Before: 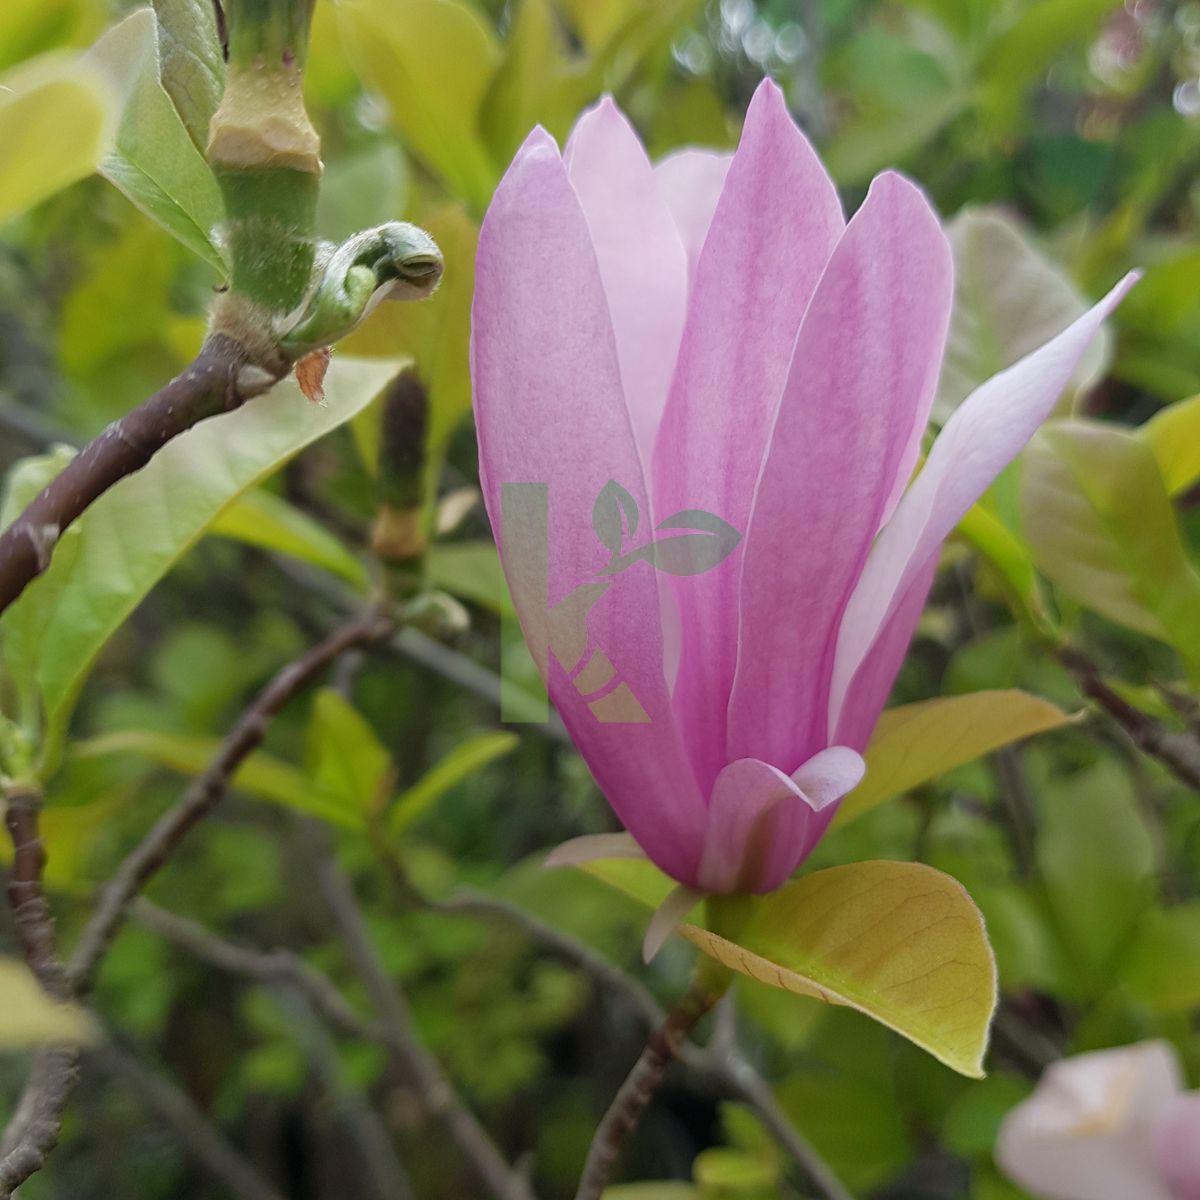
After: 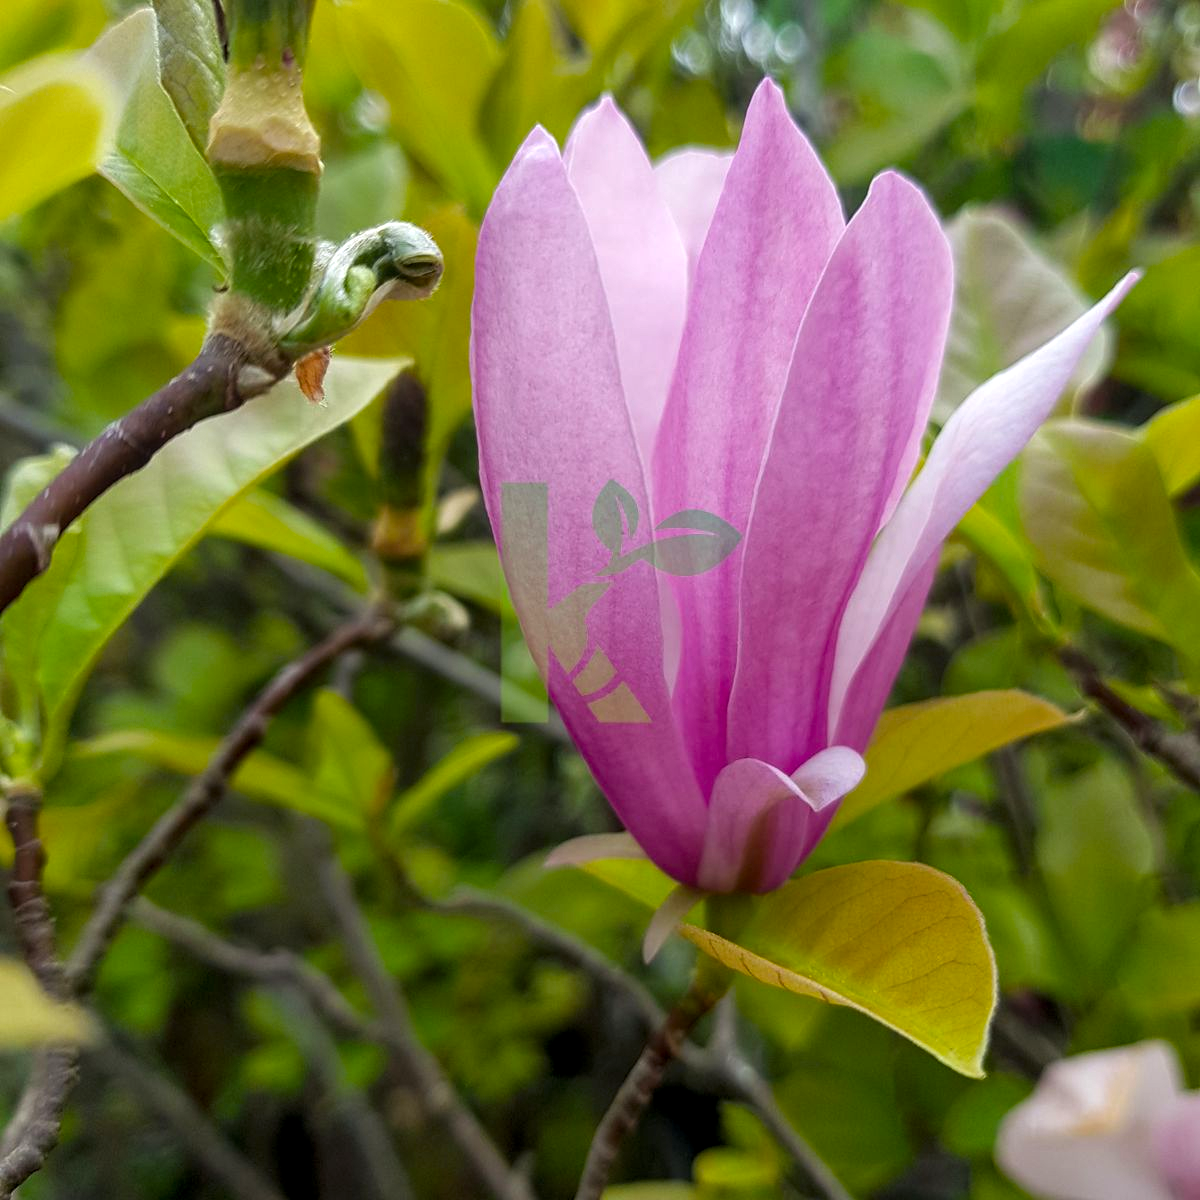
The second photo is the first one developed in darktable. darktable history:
color balance rgb: power › hue 316.24°, perceptual saturation grading › global saturation 33.111%, perceptual brilliance grading › global brilliance 1.242%, perceptual brilliance grading › highlights -3.637%, contrast 14.459%
local contrast: on, module defaults
